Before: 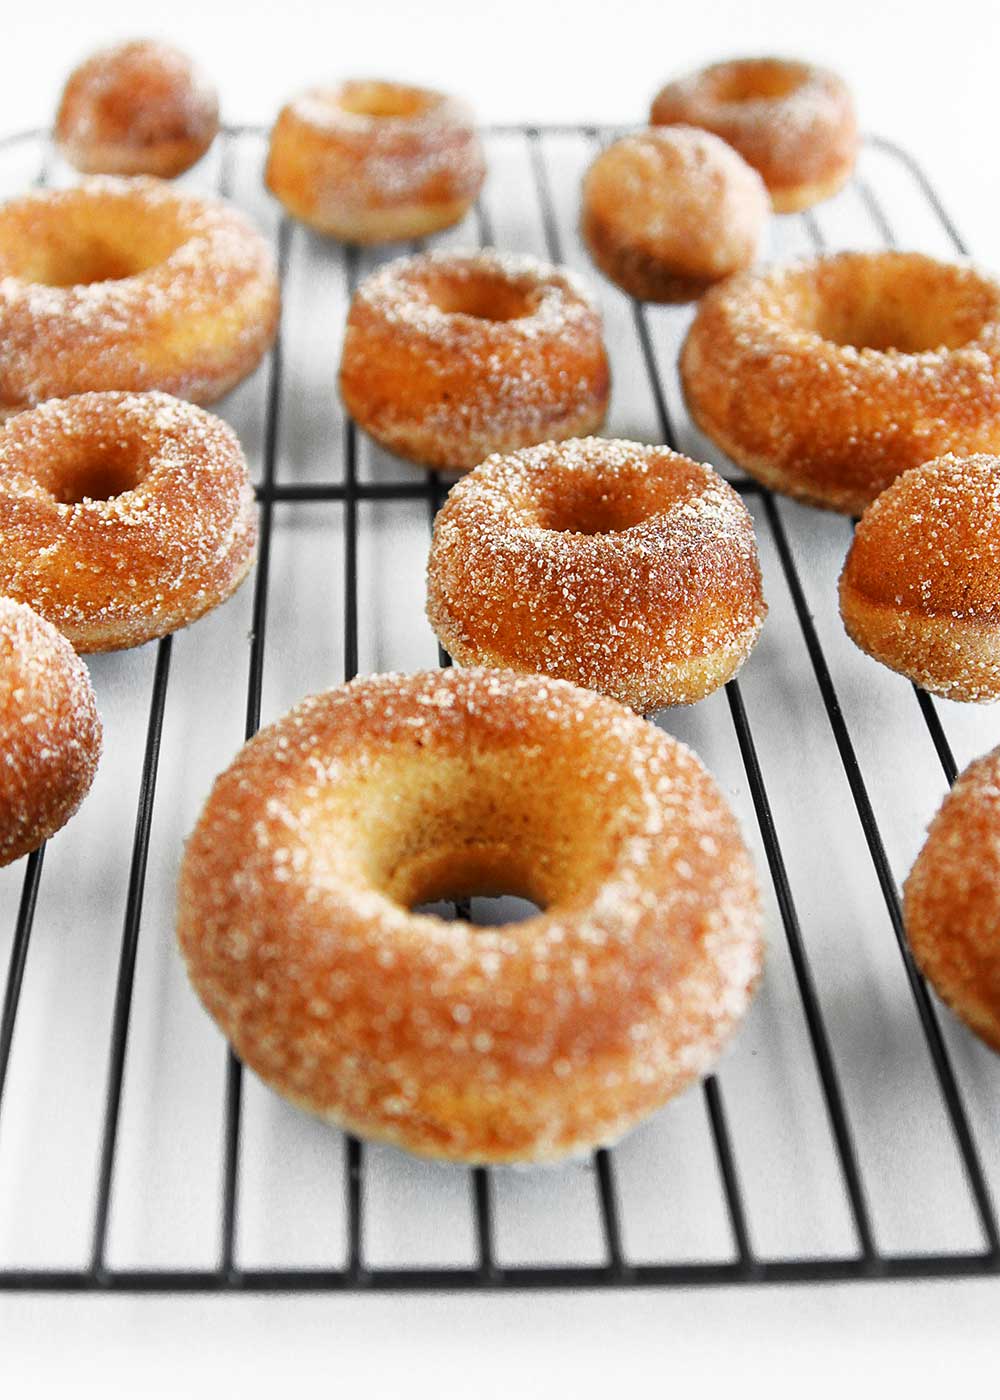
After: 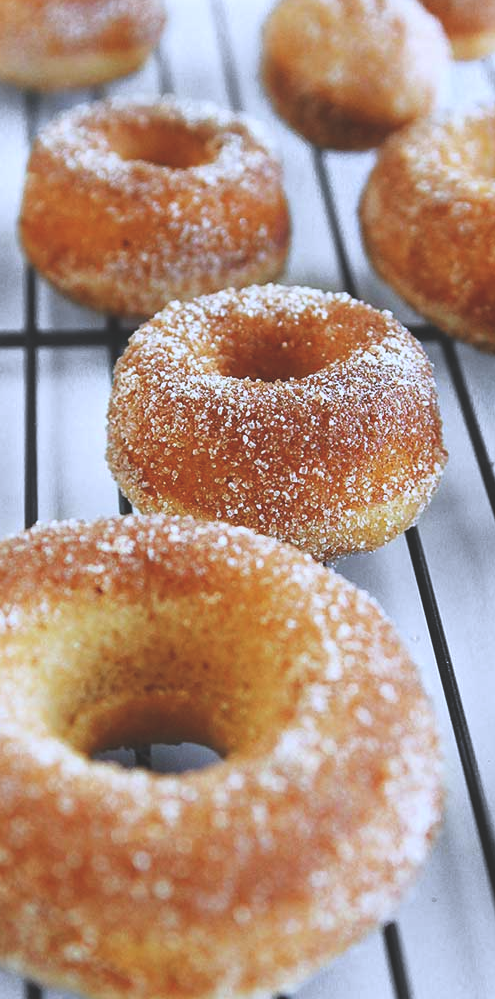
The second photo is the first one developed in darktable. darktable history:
crop: left 32.075%, top 10.976%, right 18.355%, bottom 17.596%
white balance: red 0.948, green 1.02, blue 1.176
exposure: black level correction -0.025, exposure -0.117 EV, compensate highlight preservation false
